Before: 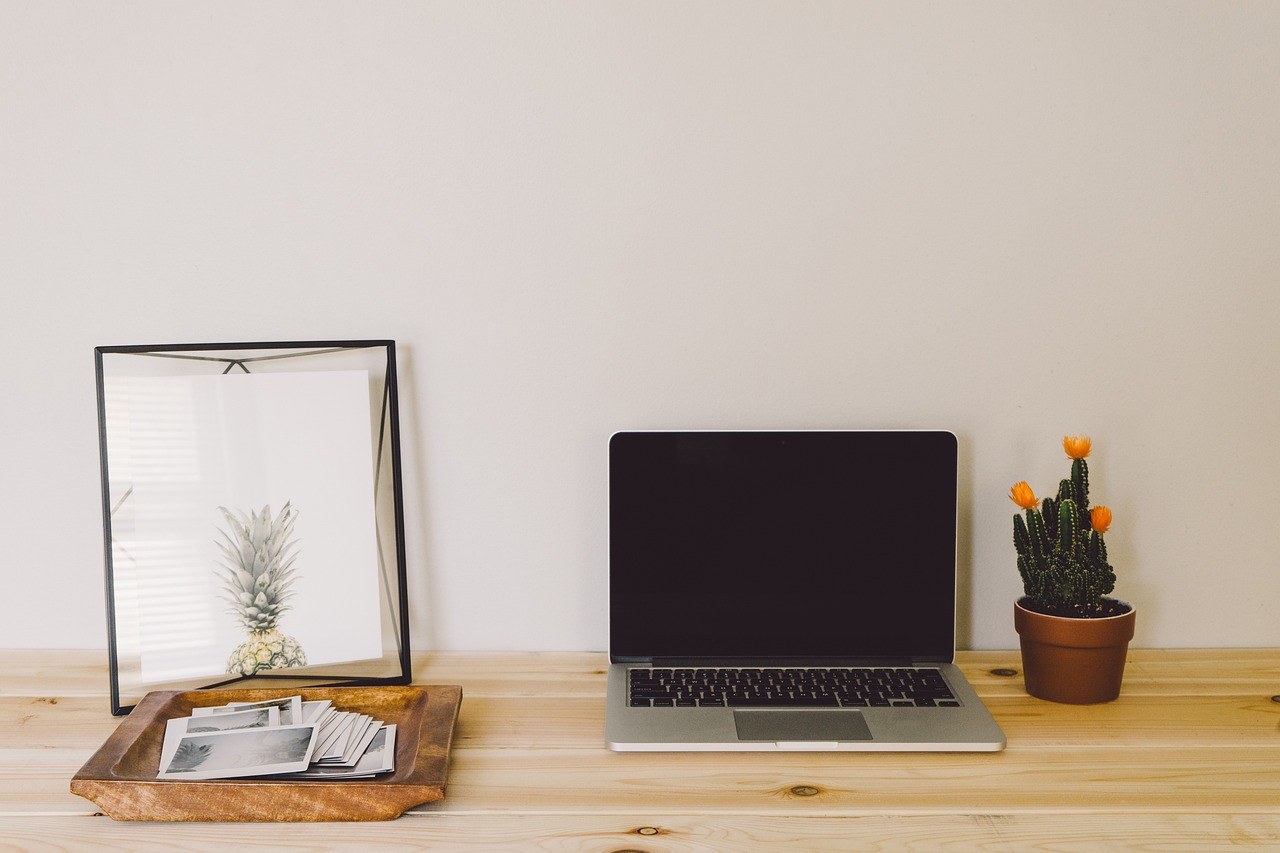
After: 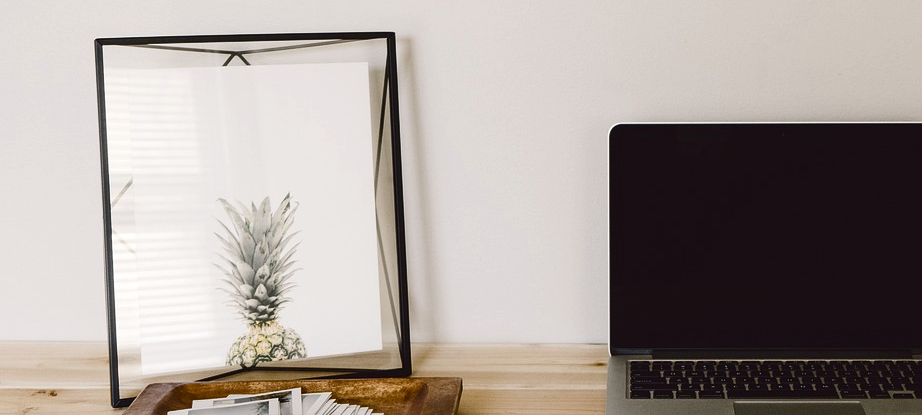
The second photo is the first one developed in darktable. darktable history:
color balance rgb: power › chroma 0.237%, power › hue 61.93°, perceptual saturation grading › global saturation 20%, perceptual saturation grading › highlights -49.374%, perceptual saturation grading › shadows 25.81%, perceptual brilliance grading › highlights 3.824%, perceptual brilliance grading › mid-tones -18.839%, perceptual brilliance grading › shadows -41.319%, global vibrance 20%
crop: top 36.183%, right 27.941%, bottom 15.109%
